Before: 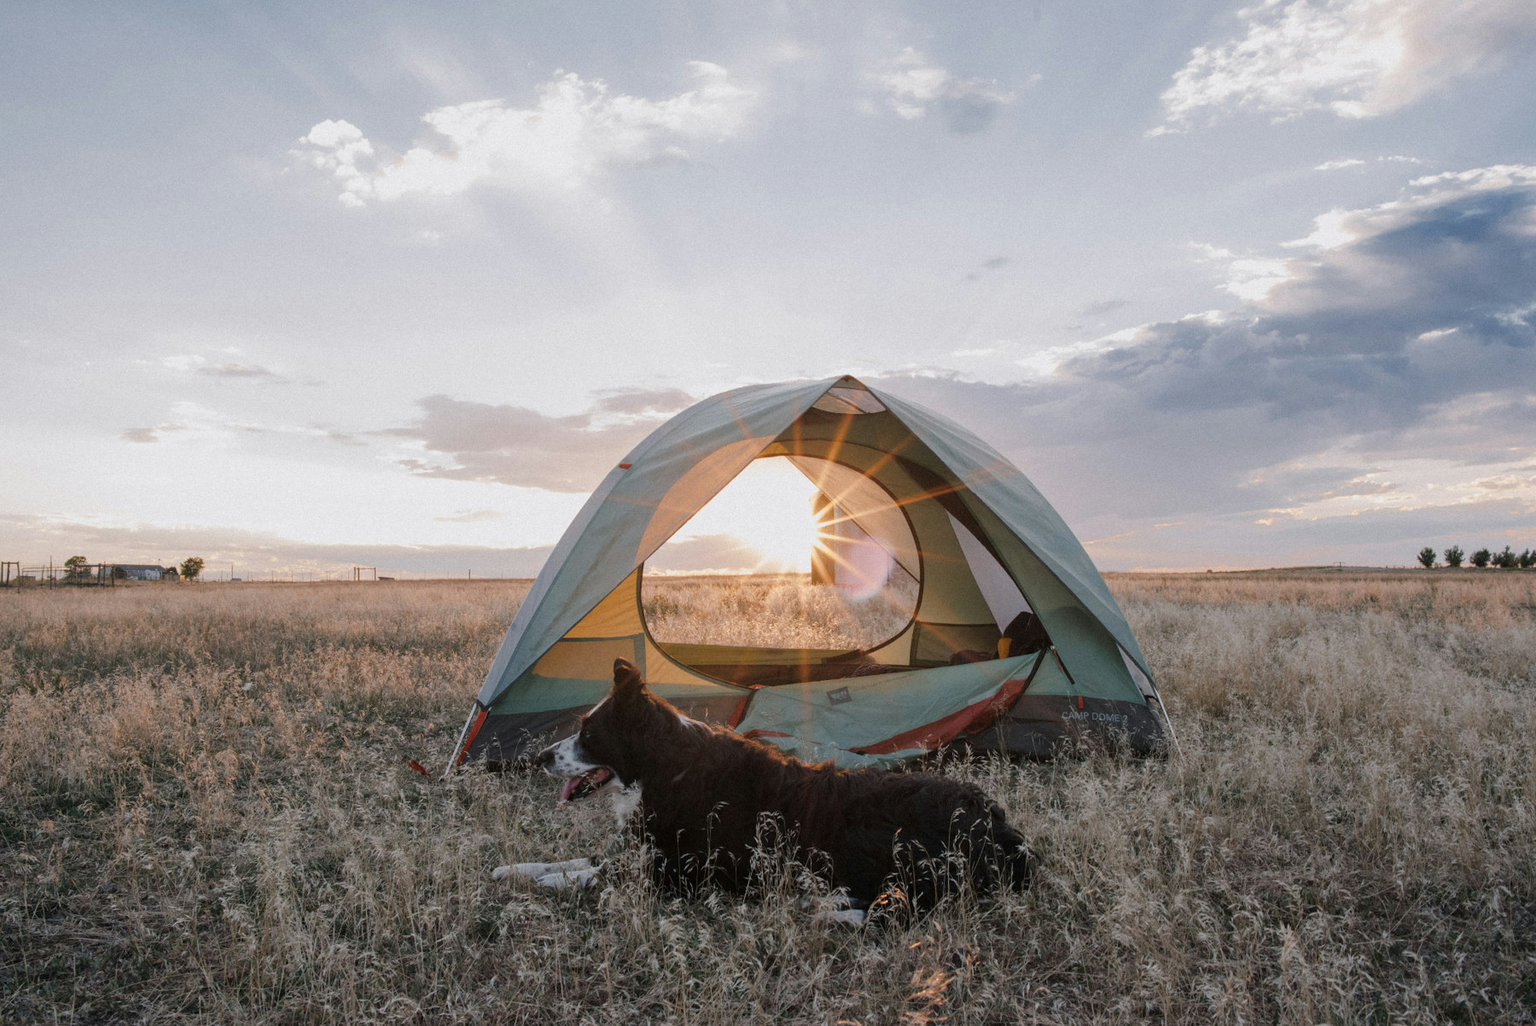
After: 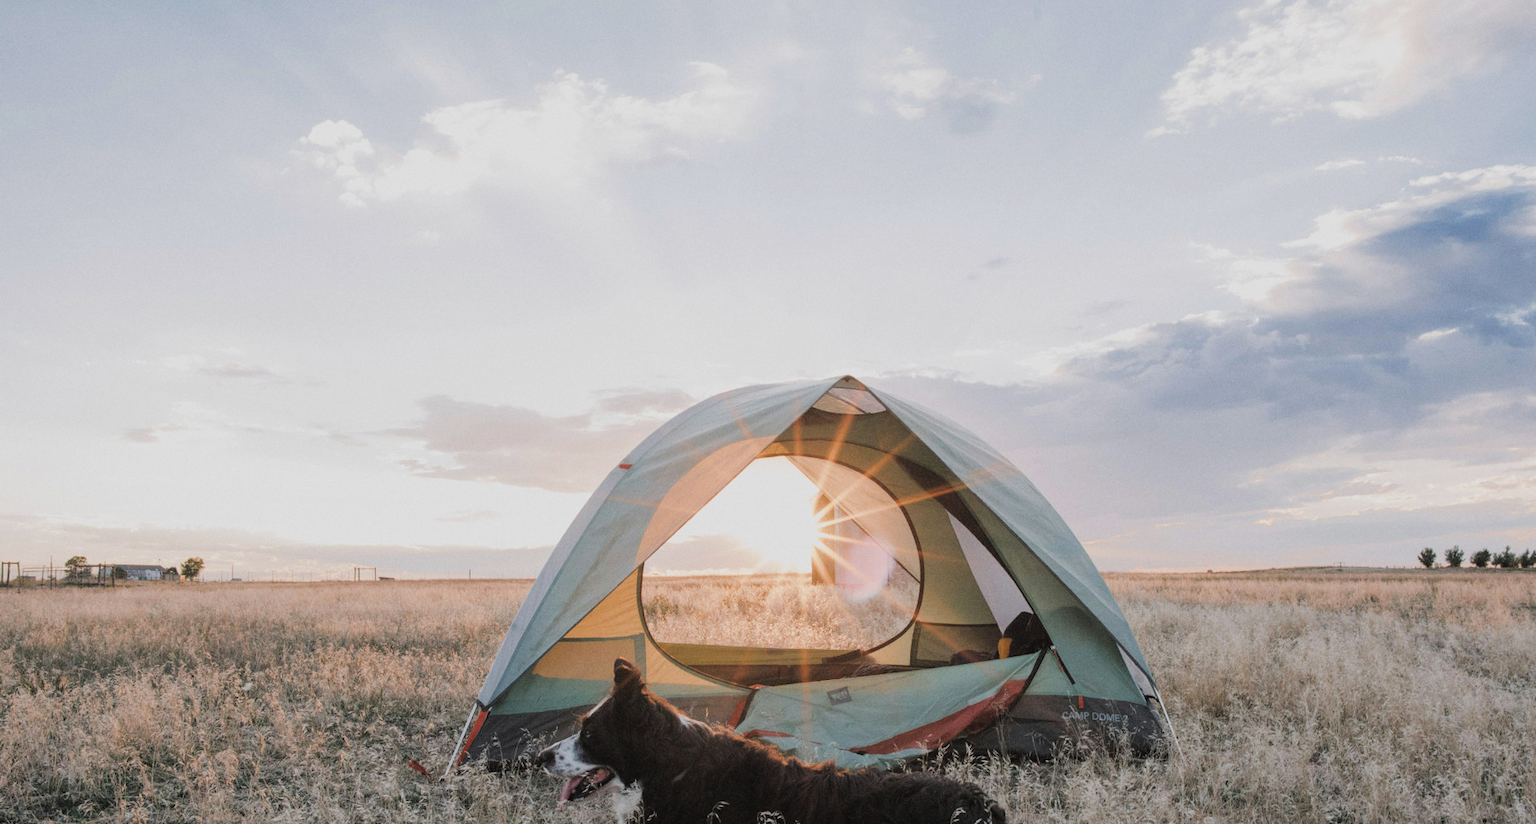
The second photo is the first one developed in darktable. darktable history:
exposure: black level correction -0.005, exposure 0.611 EV, compensate highlight preservation false
crop: bottom 19.542%
filmic rgb: black relative exposure -7.65 EV, white relative exposure 4.56 EV, hardness 3.61, add noise in highlights 0.101, color science v4 (2020), type of noise poissonian
